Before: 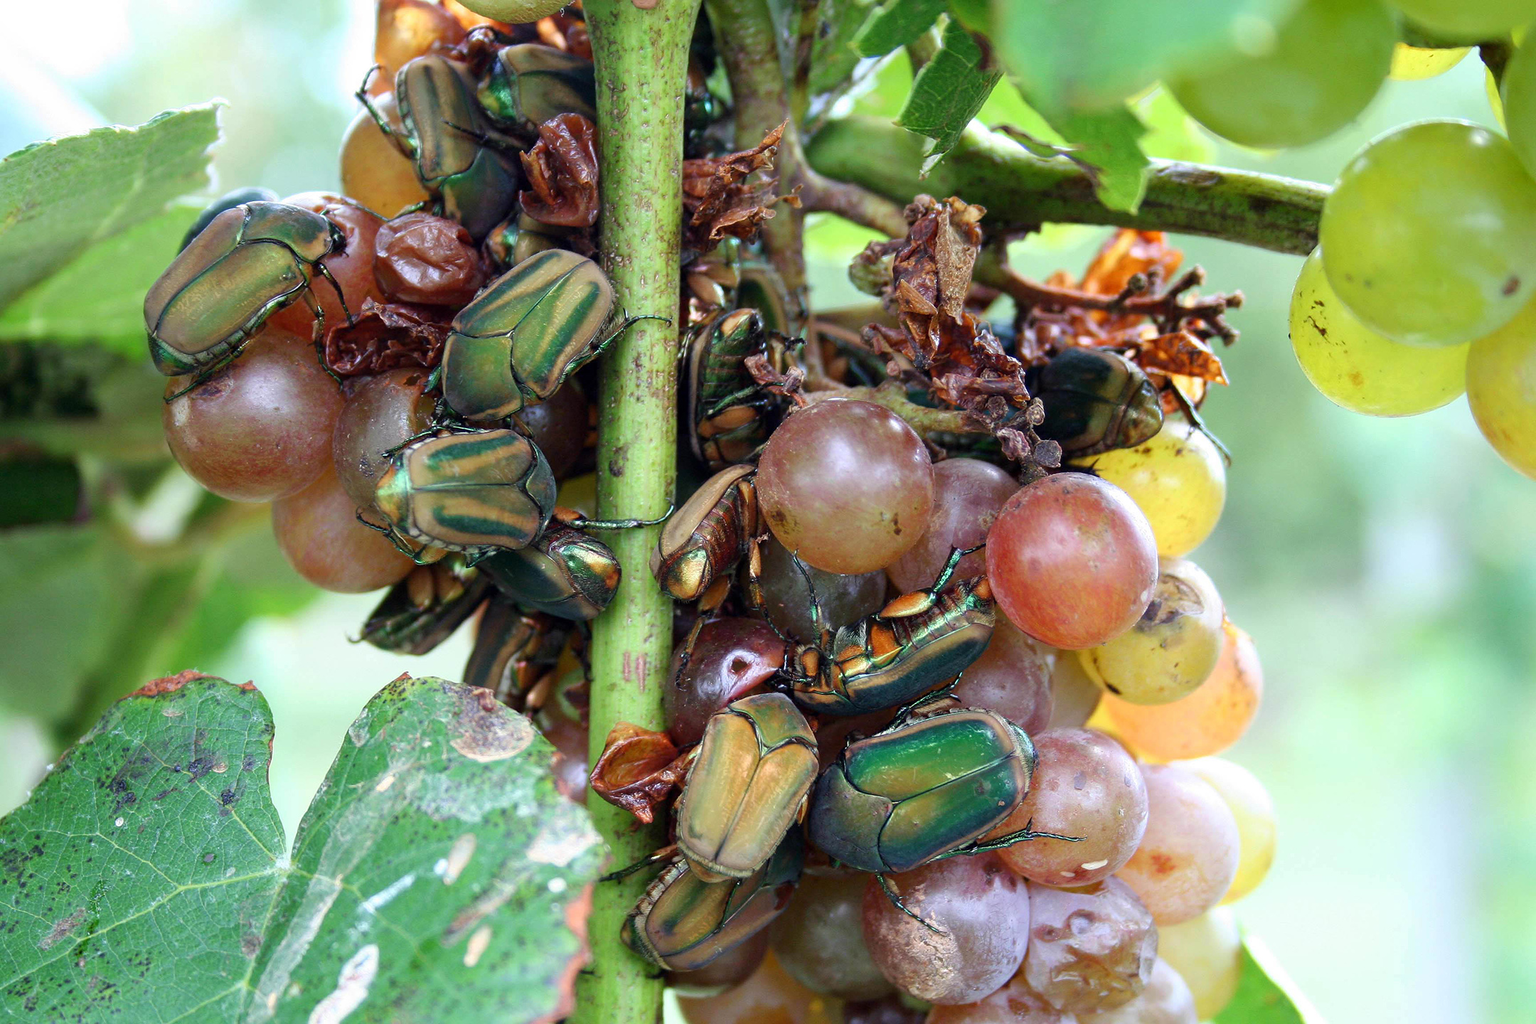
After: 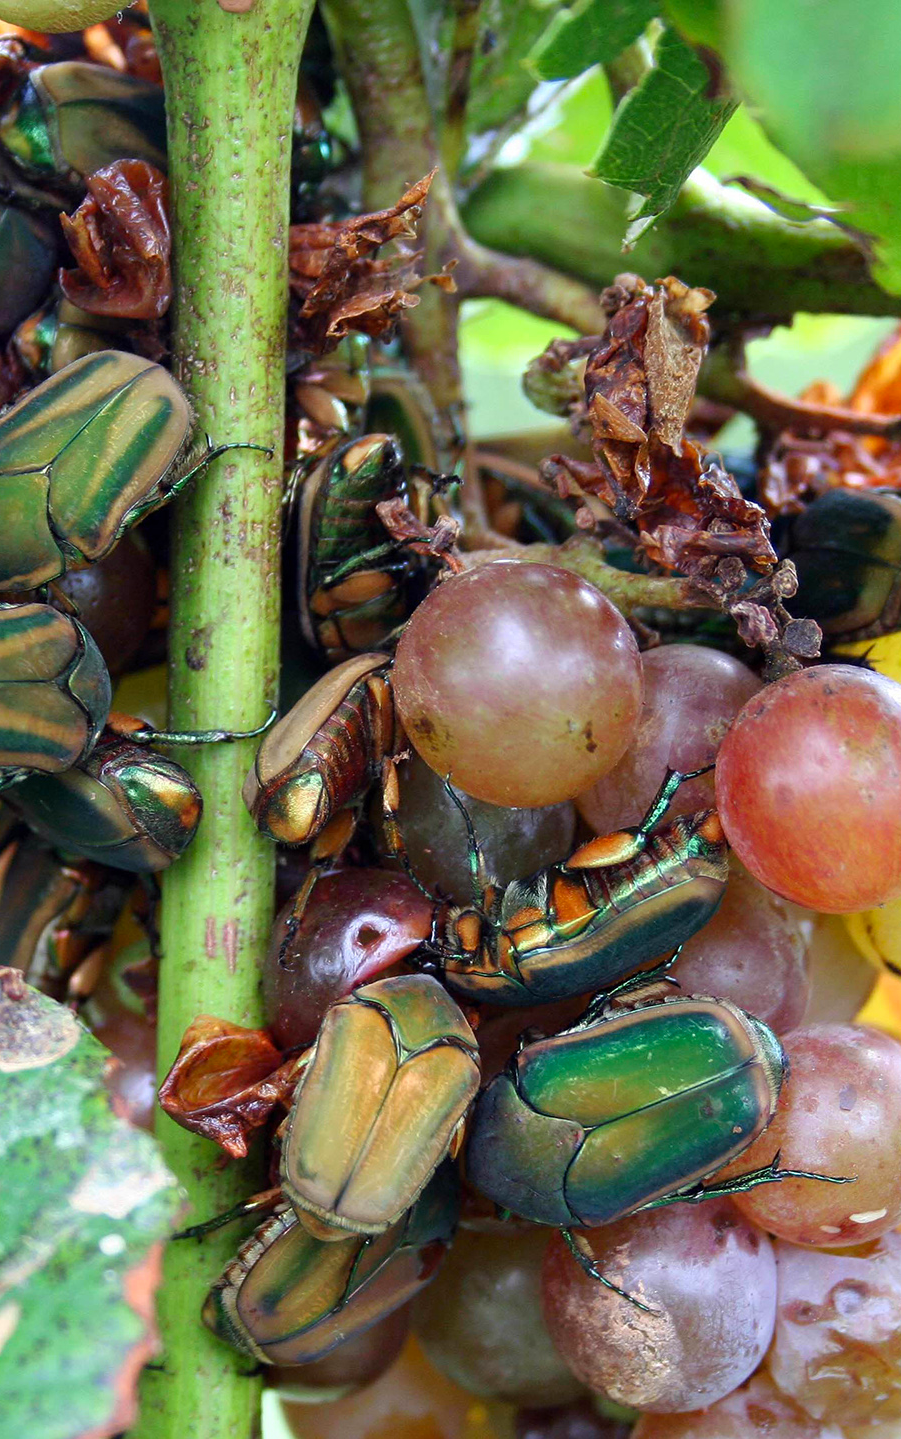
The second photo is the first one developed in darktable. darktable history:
crop: left 31.071%, right 27.179%
contrast brightness saturation: saturation 0.098
